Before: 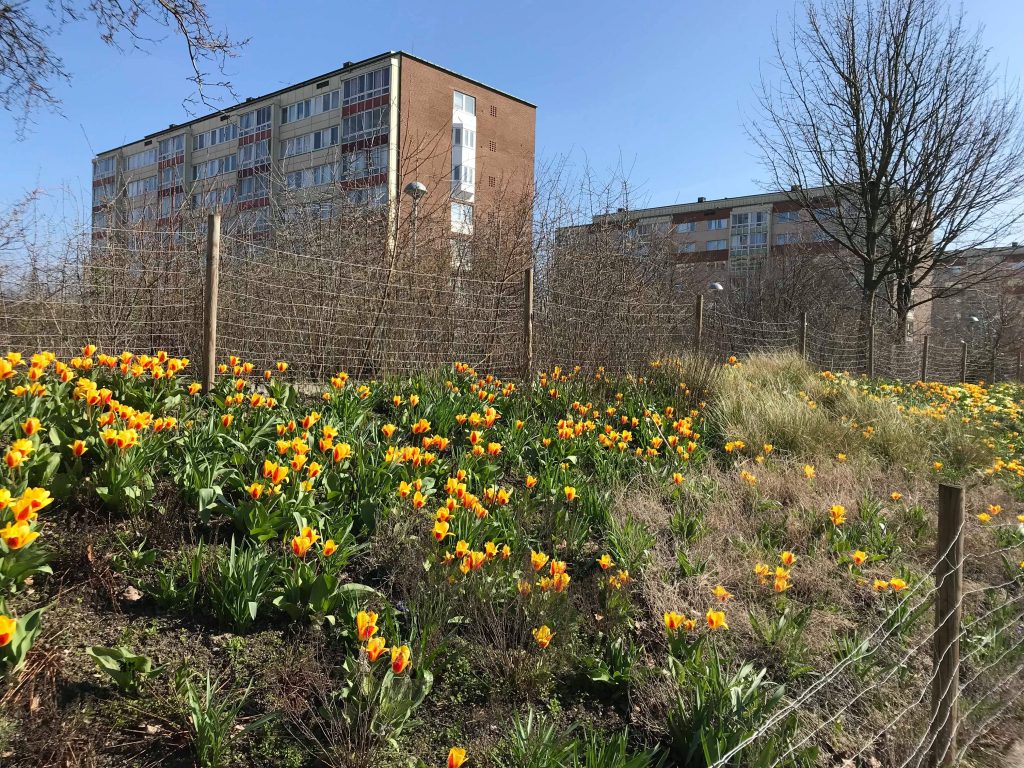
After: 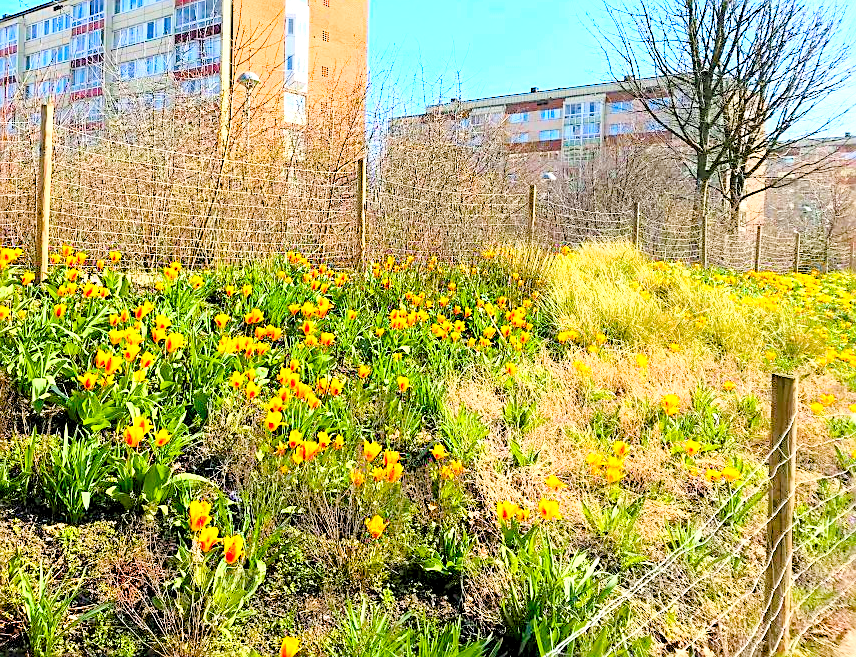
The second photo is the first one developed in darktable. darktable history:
sharpen: on, module defaults
color balance rgb: linear chroma grading › global chroma 24.962%, perceptual saturation grading › global saturation 34.775%, perceptual saturation grading › highlights -29.923%, perceptual saturation grading › shadows 35.252%, perceptual brilliance grading › global brilliance 11.94%, global vibrance 20%
levels: levels [0.072, 0.414, 0.976]
exposure: exposure 0.372 EV, compensate highlight preservation false
crop: left 16.399%, top 14.42%
tone curve: curves: ch0 [(0, 0) (0.003, 0.003) (0.011, 0.01) (0.025, 0.023) (0.044, 0.041) (0.069, 0.064) (0.1, 0.094) (0.136, 0.143) (0.177, 0.205) (0.224, 0.281) (0.277, 0.367) (0.335, 0.457) (0.399, 0.542) (0.468, 0.629) (0.543, 0.711) (0.623, 0.788) (0.709, 0.863) (0.801, 0.912) (0.898, 0.955) (1, 1)], color space Lab, independent channels, preserve colors none
color correction: highlights b* 0.03, saturation 1.09
